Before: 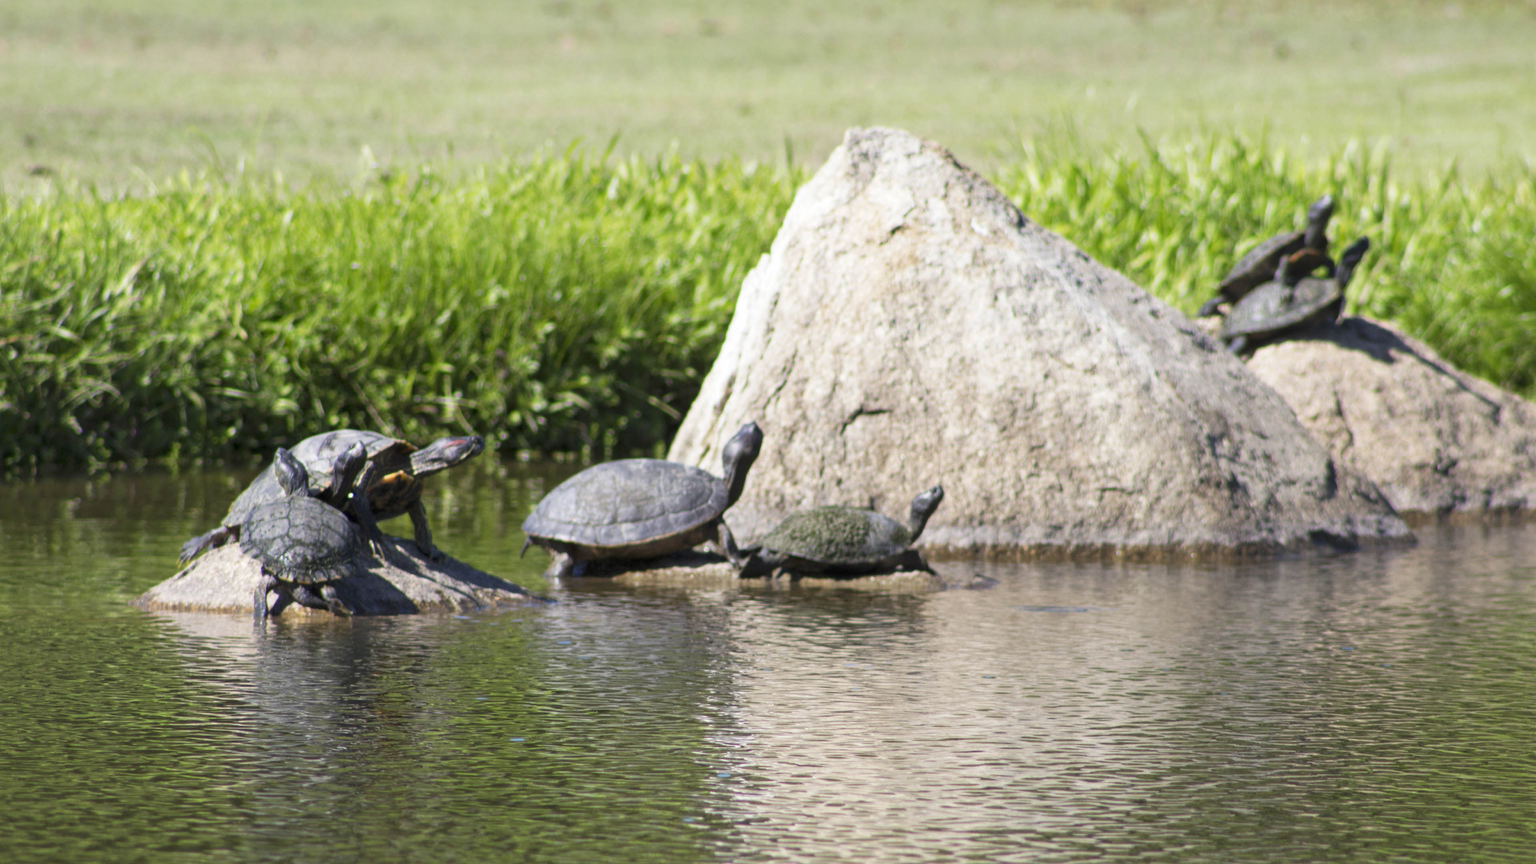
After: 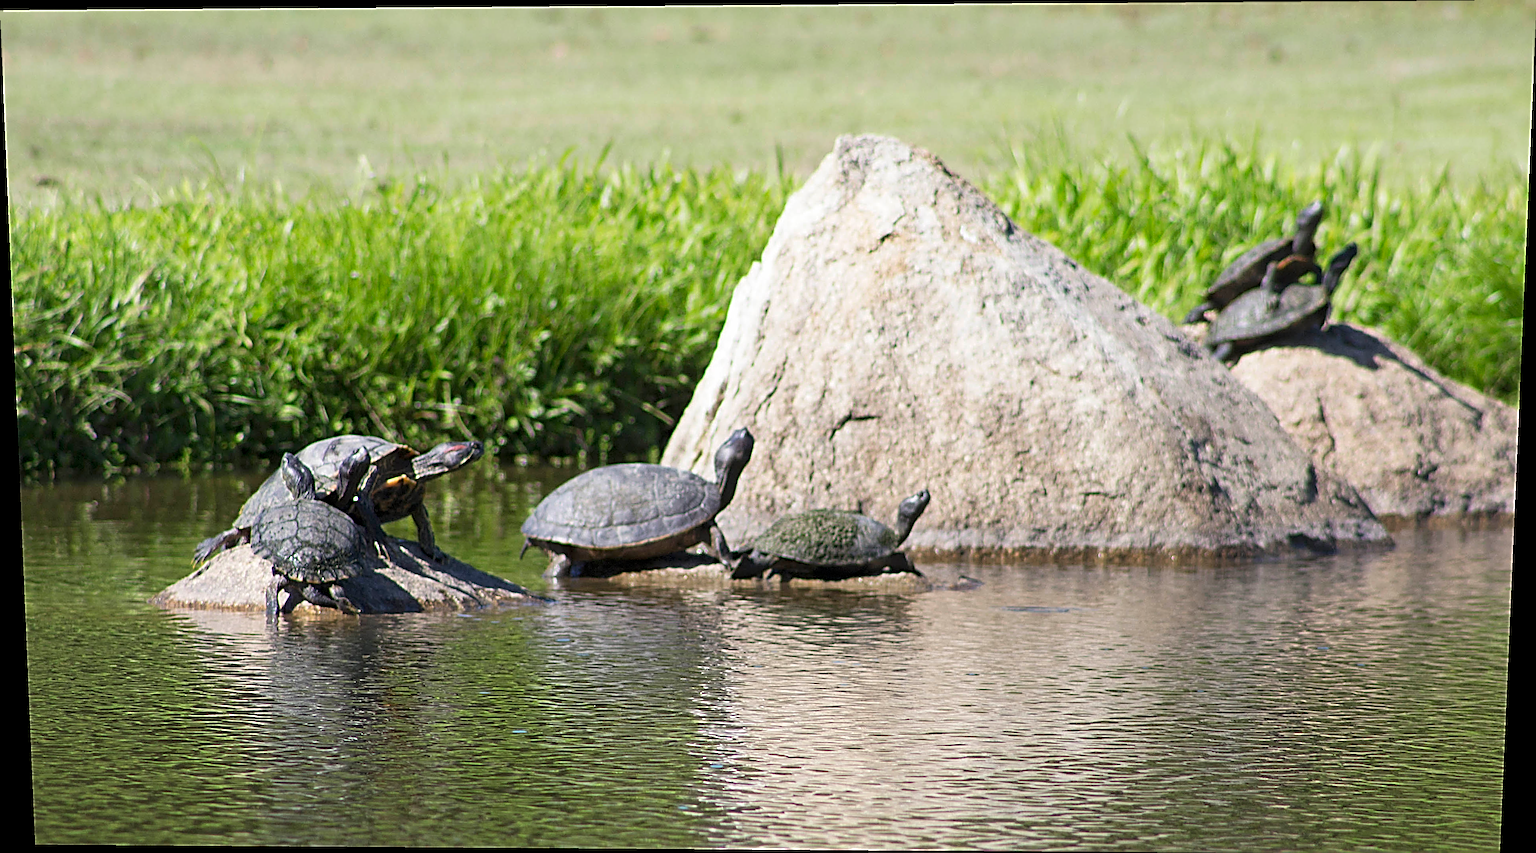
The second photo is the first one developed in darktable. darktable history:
white balance: emerald 1
rotate and perspective: lens shift (vertical) 0.048, lens shift (horizontal) -0.024, automatic cropping off
sharpen: radius 3.158, amount 1.731
